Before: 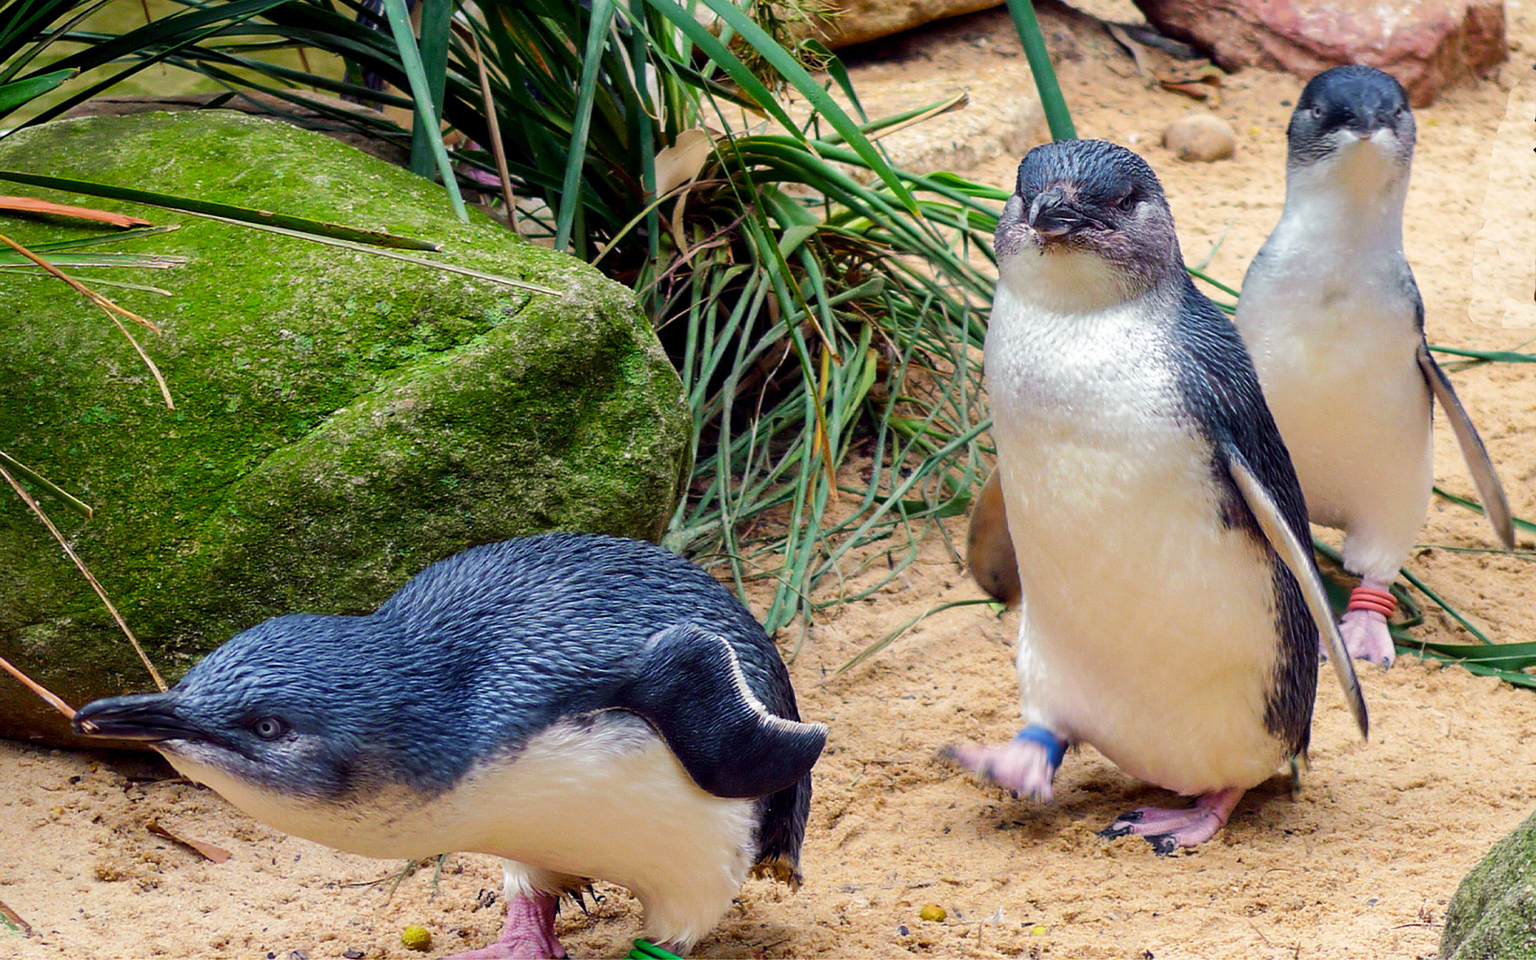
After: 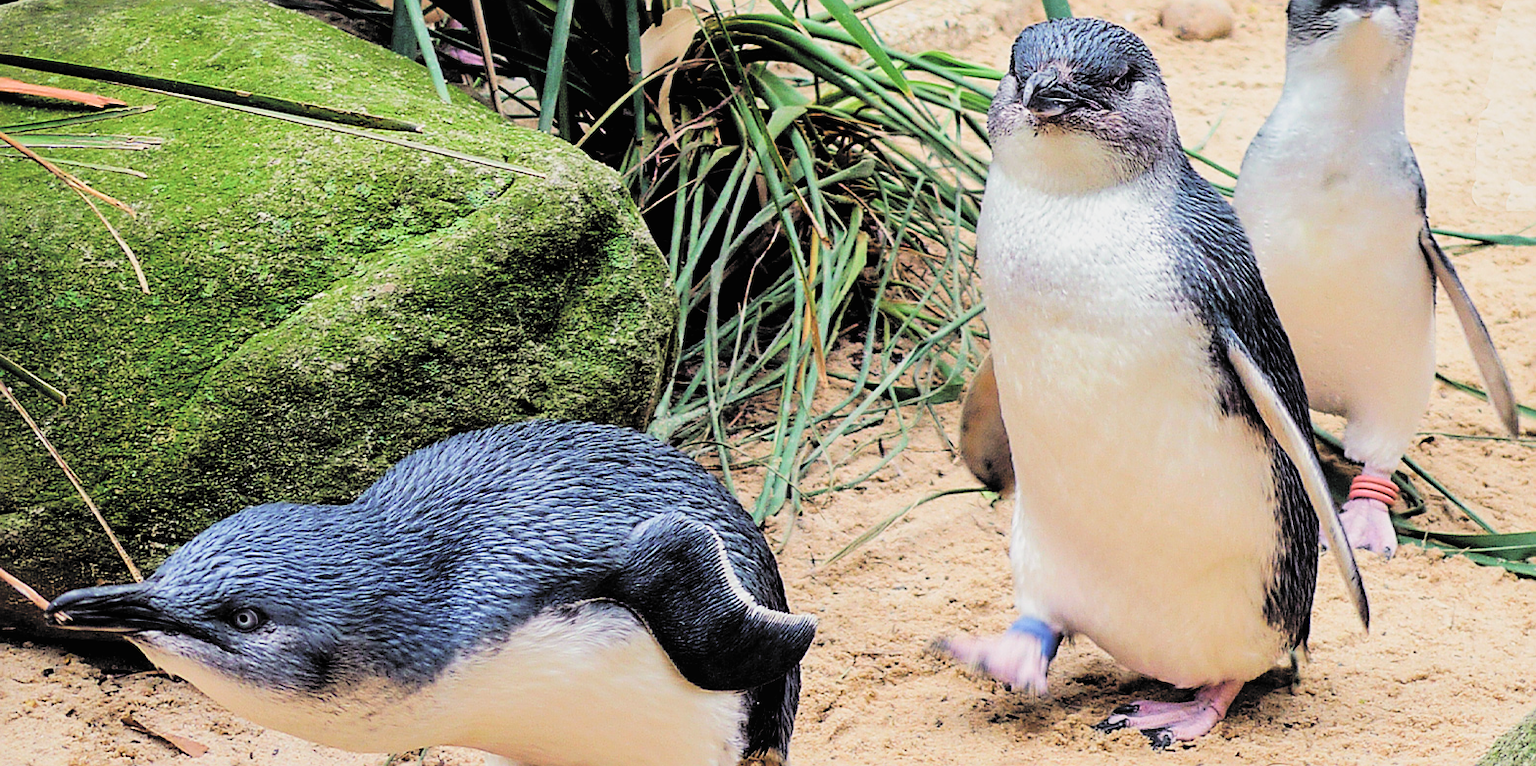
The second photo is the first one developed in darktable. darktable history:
local contrast: mode bilateral grid, contrast 20, coarseness 50, detail 120%, midtone range 0.2
contrast brightness saturation: brightness 0.288
crop and rotate: left 1.873%, top 12.78%, right 0.192%, bottom 9.095%
exposure: exposure -0.027 EV, compensate highlight preservation false
sharpen: amount 0.5
filmic rgb: black relative exposure -5.11 EV, white relative exposure 4 EV, threshold 5.96 EV, hardness 2.88, contrast 1.187, color science v4 (2020), enable highlight reconstruction true
